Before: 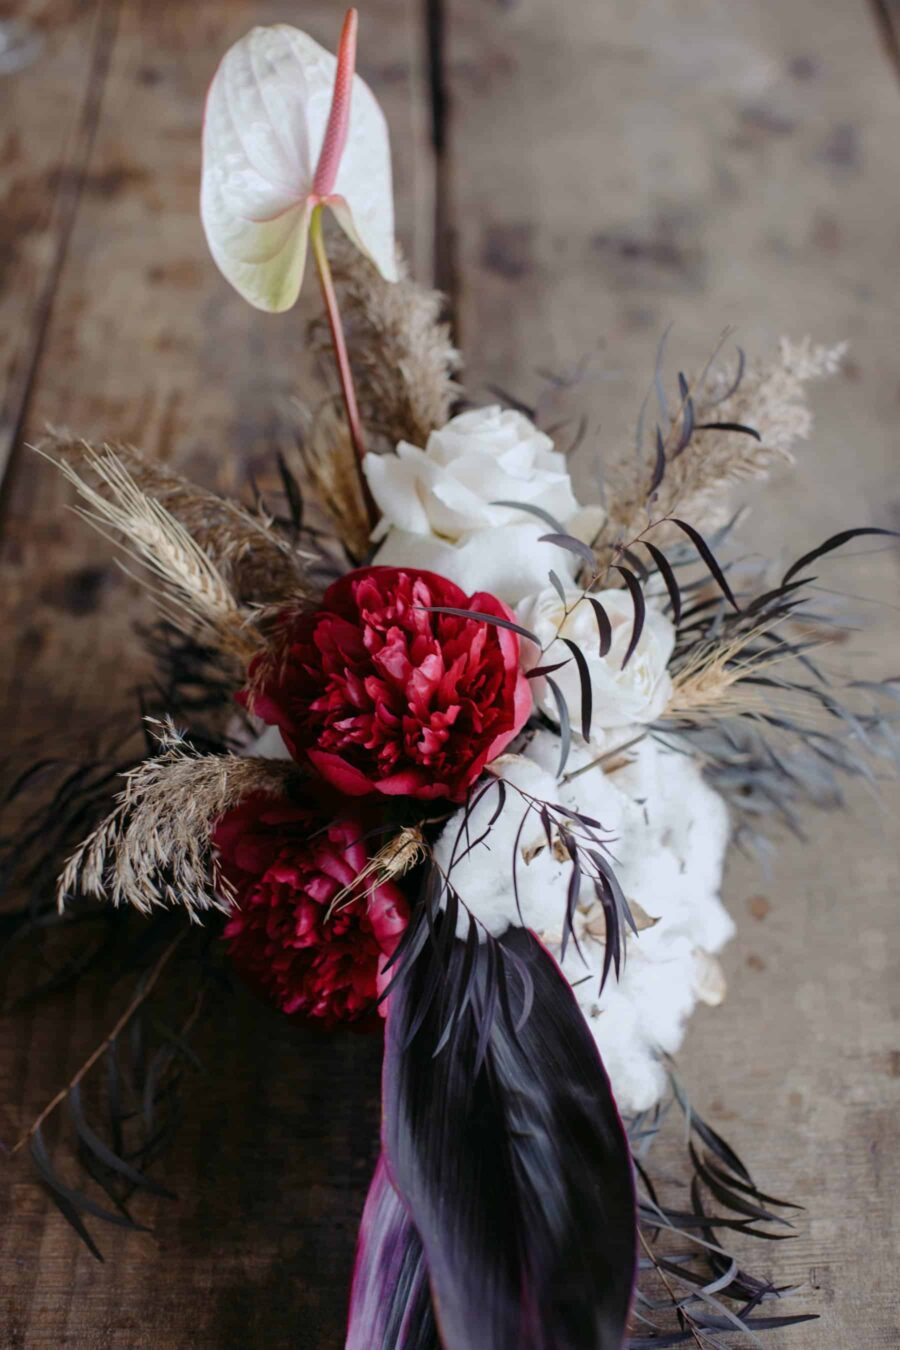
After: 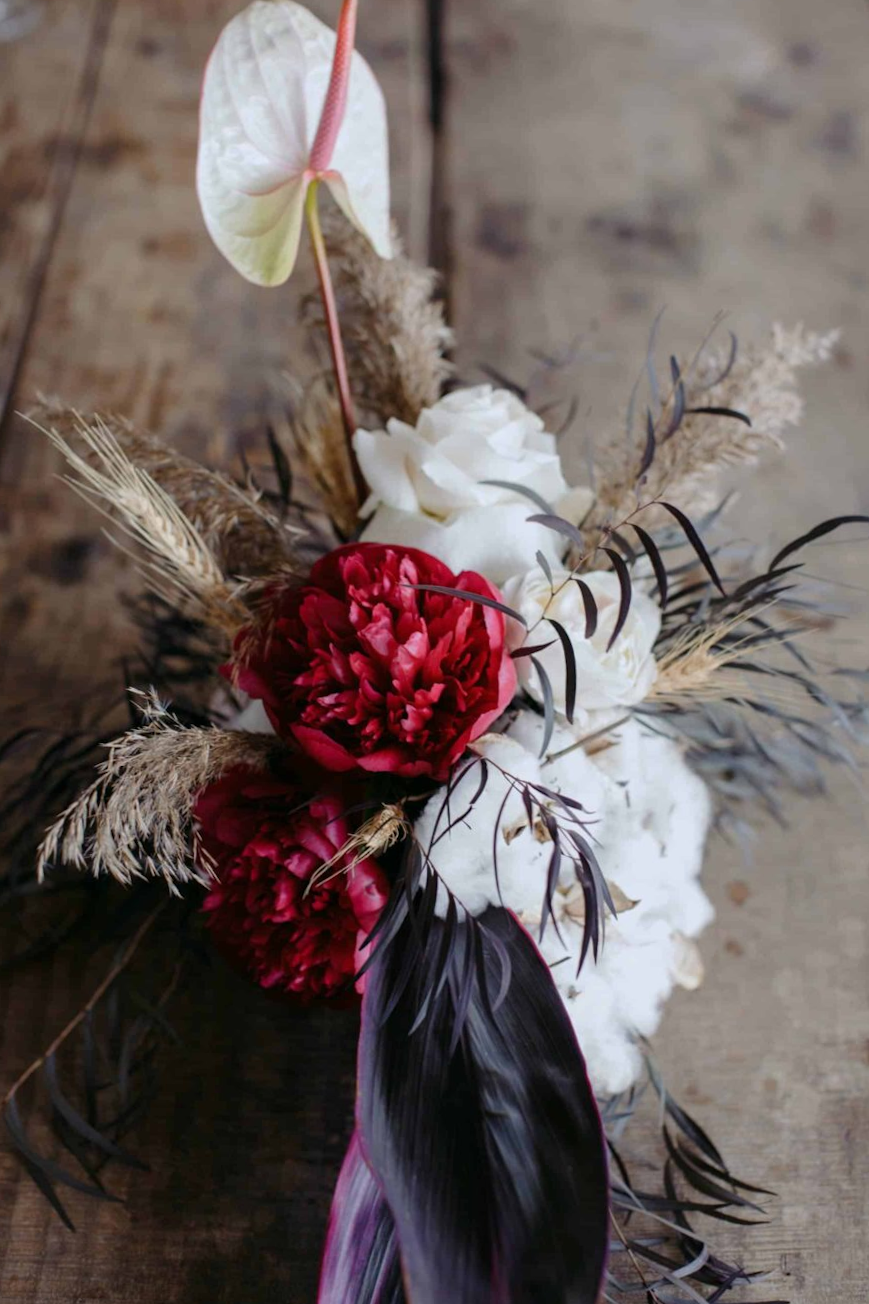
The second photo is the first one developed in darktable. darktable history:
crop and rotate: angle -1.34°
